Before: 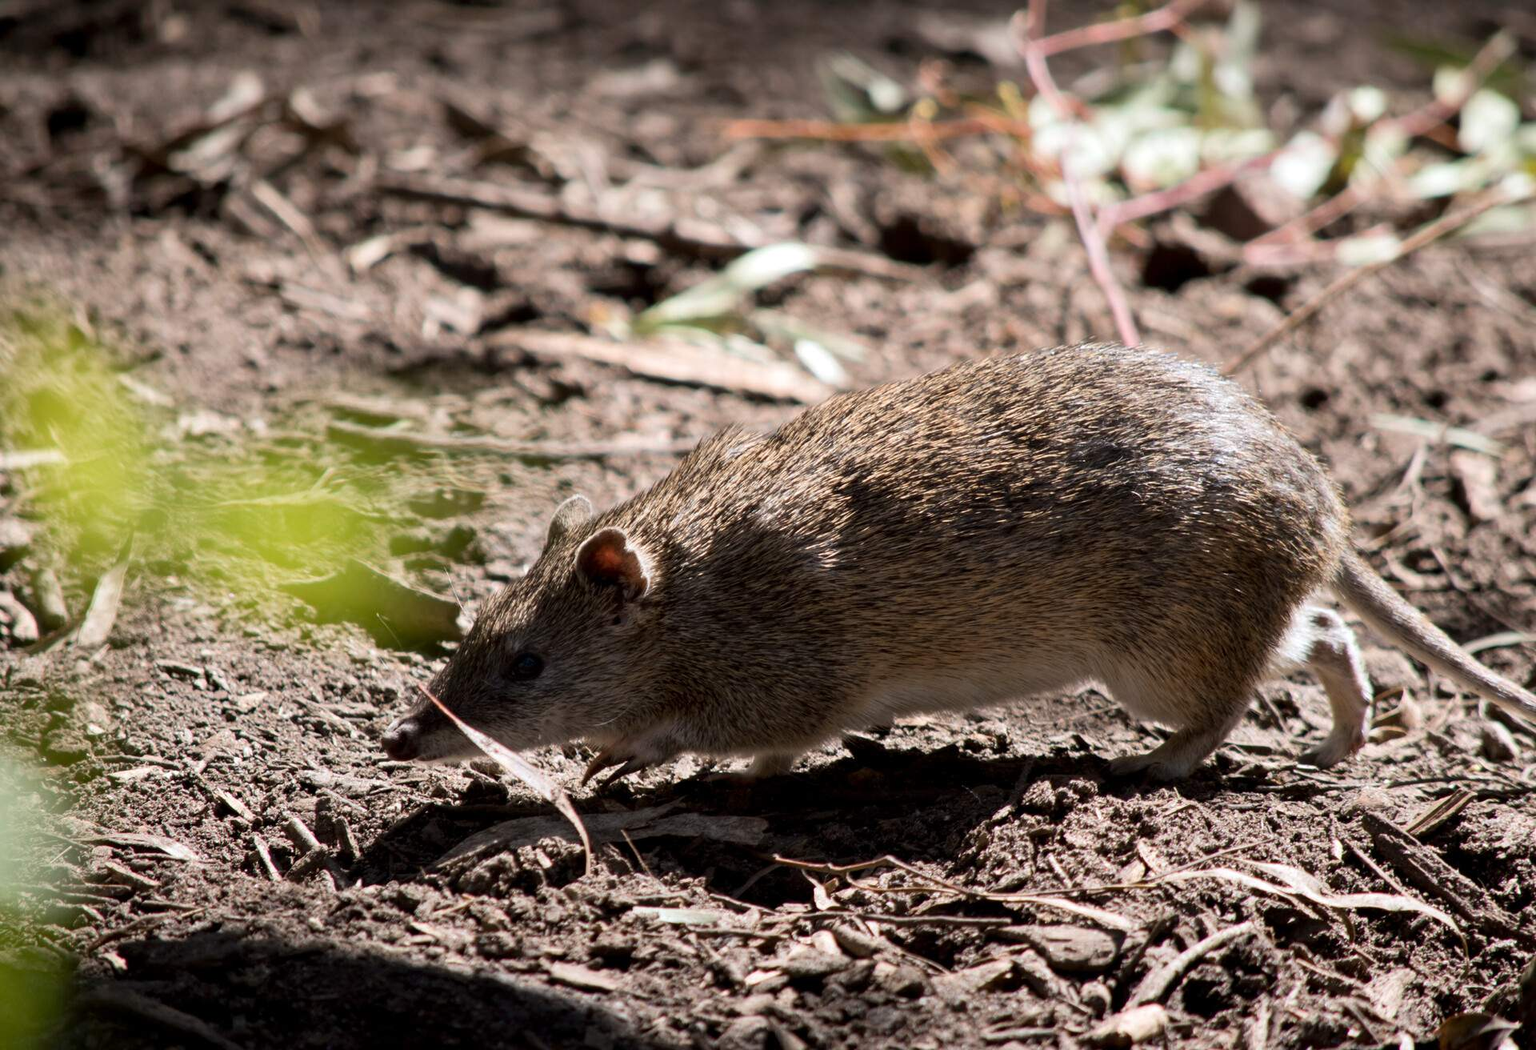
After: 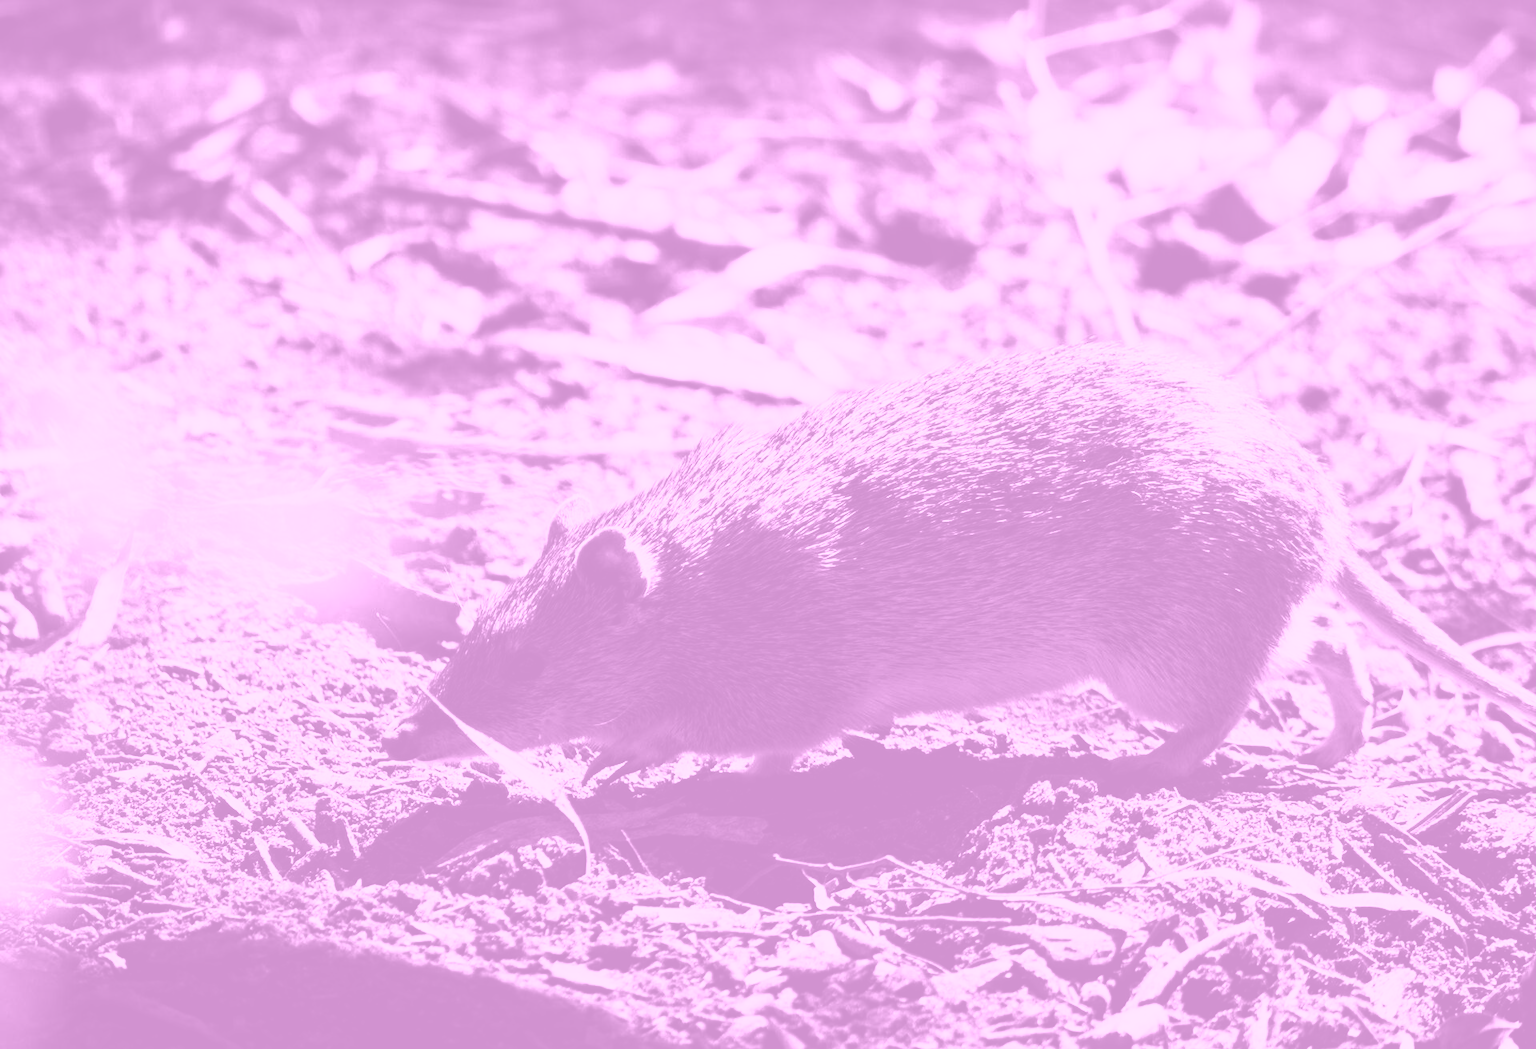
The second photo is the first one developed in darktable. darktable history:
colorize: hue 331.2°, saturation 75%, source mix 30.28%, lightness 70.52%, version 1
contrast brightness saturation: contrast 0.4, brightness 0.05, saturation 0.25
